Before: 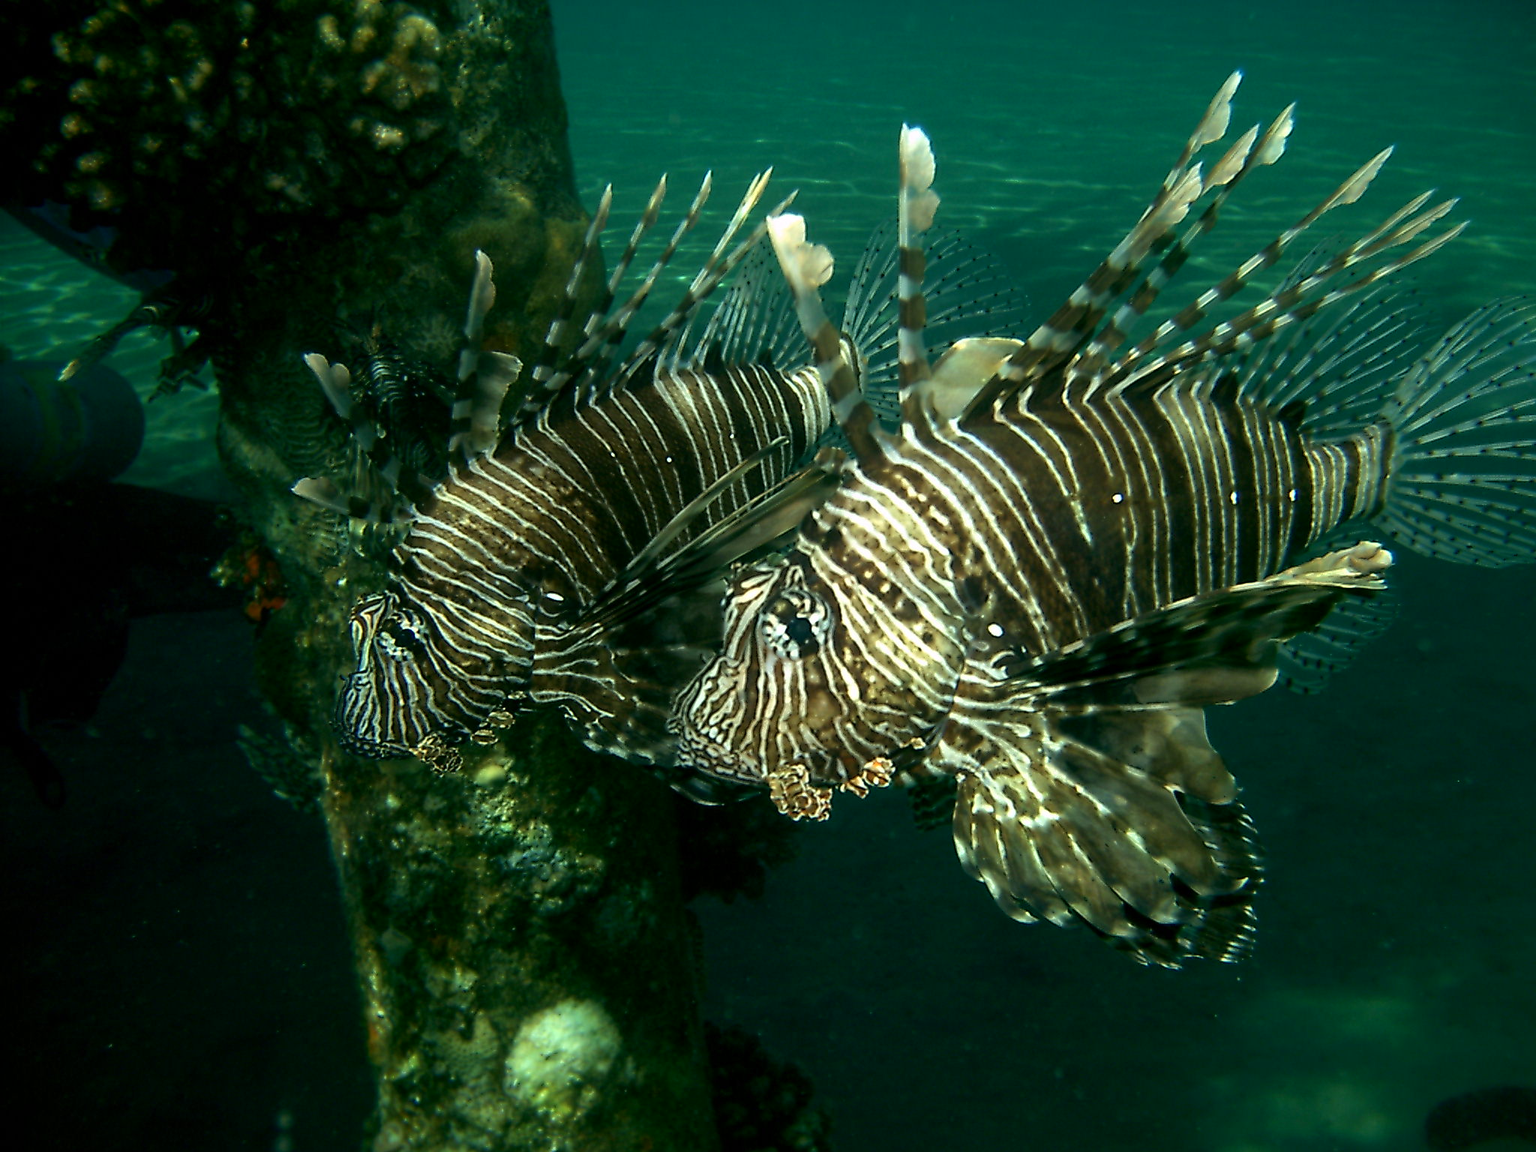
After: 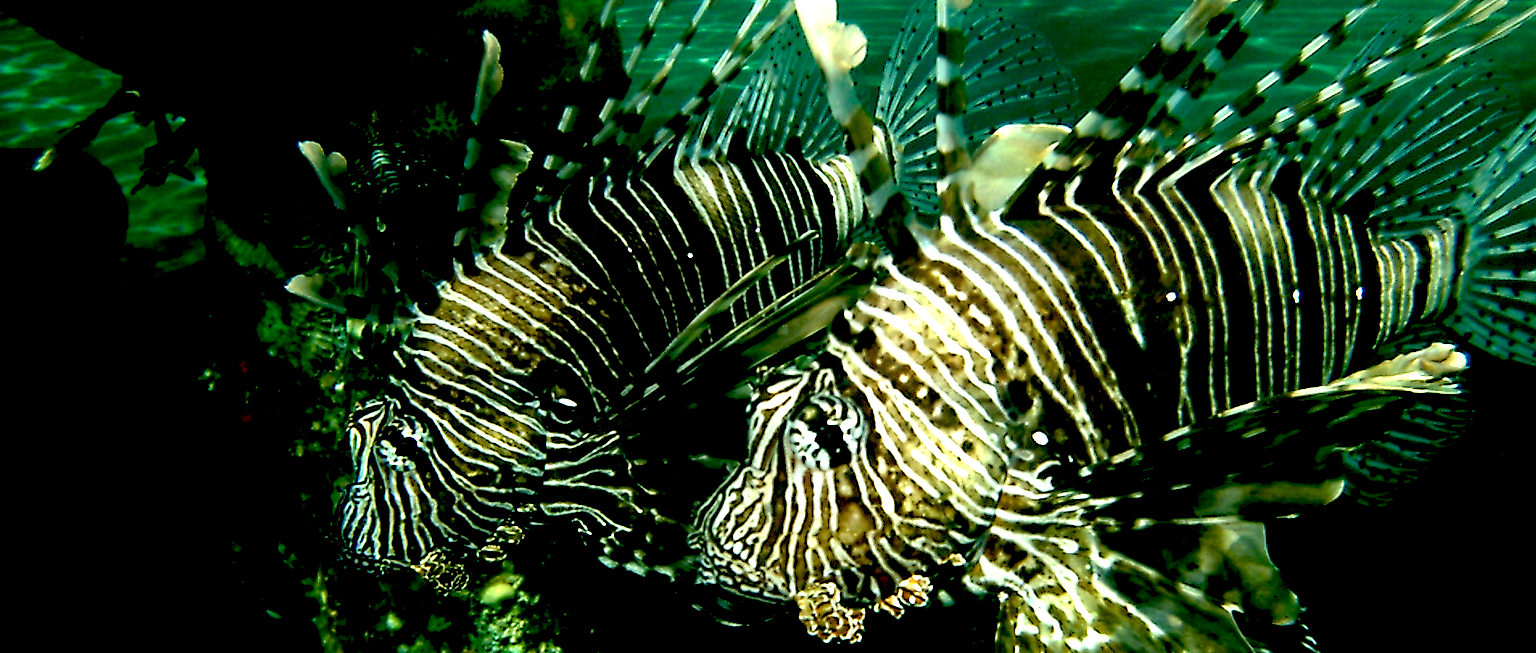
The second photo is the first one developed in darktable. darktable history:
crop: left 1.744%, top 19.285%, right 5.074%, bottom 27.848%
exposure: black level correction 0.034, exposure 0.904 EV, compensate highlight preservation false
